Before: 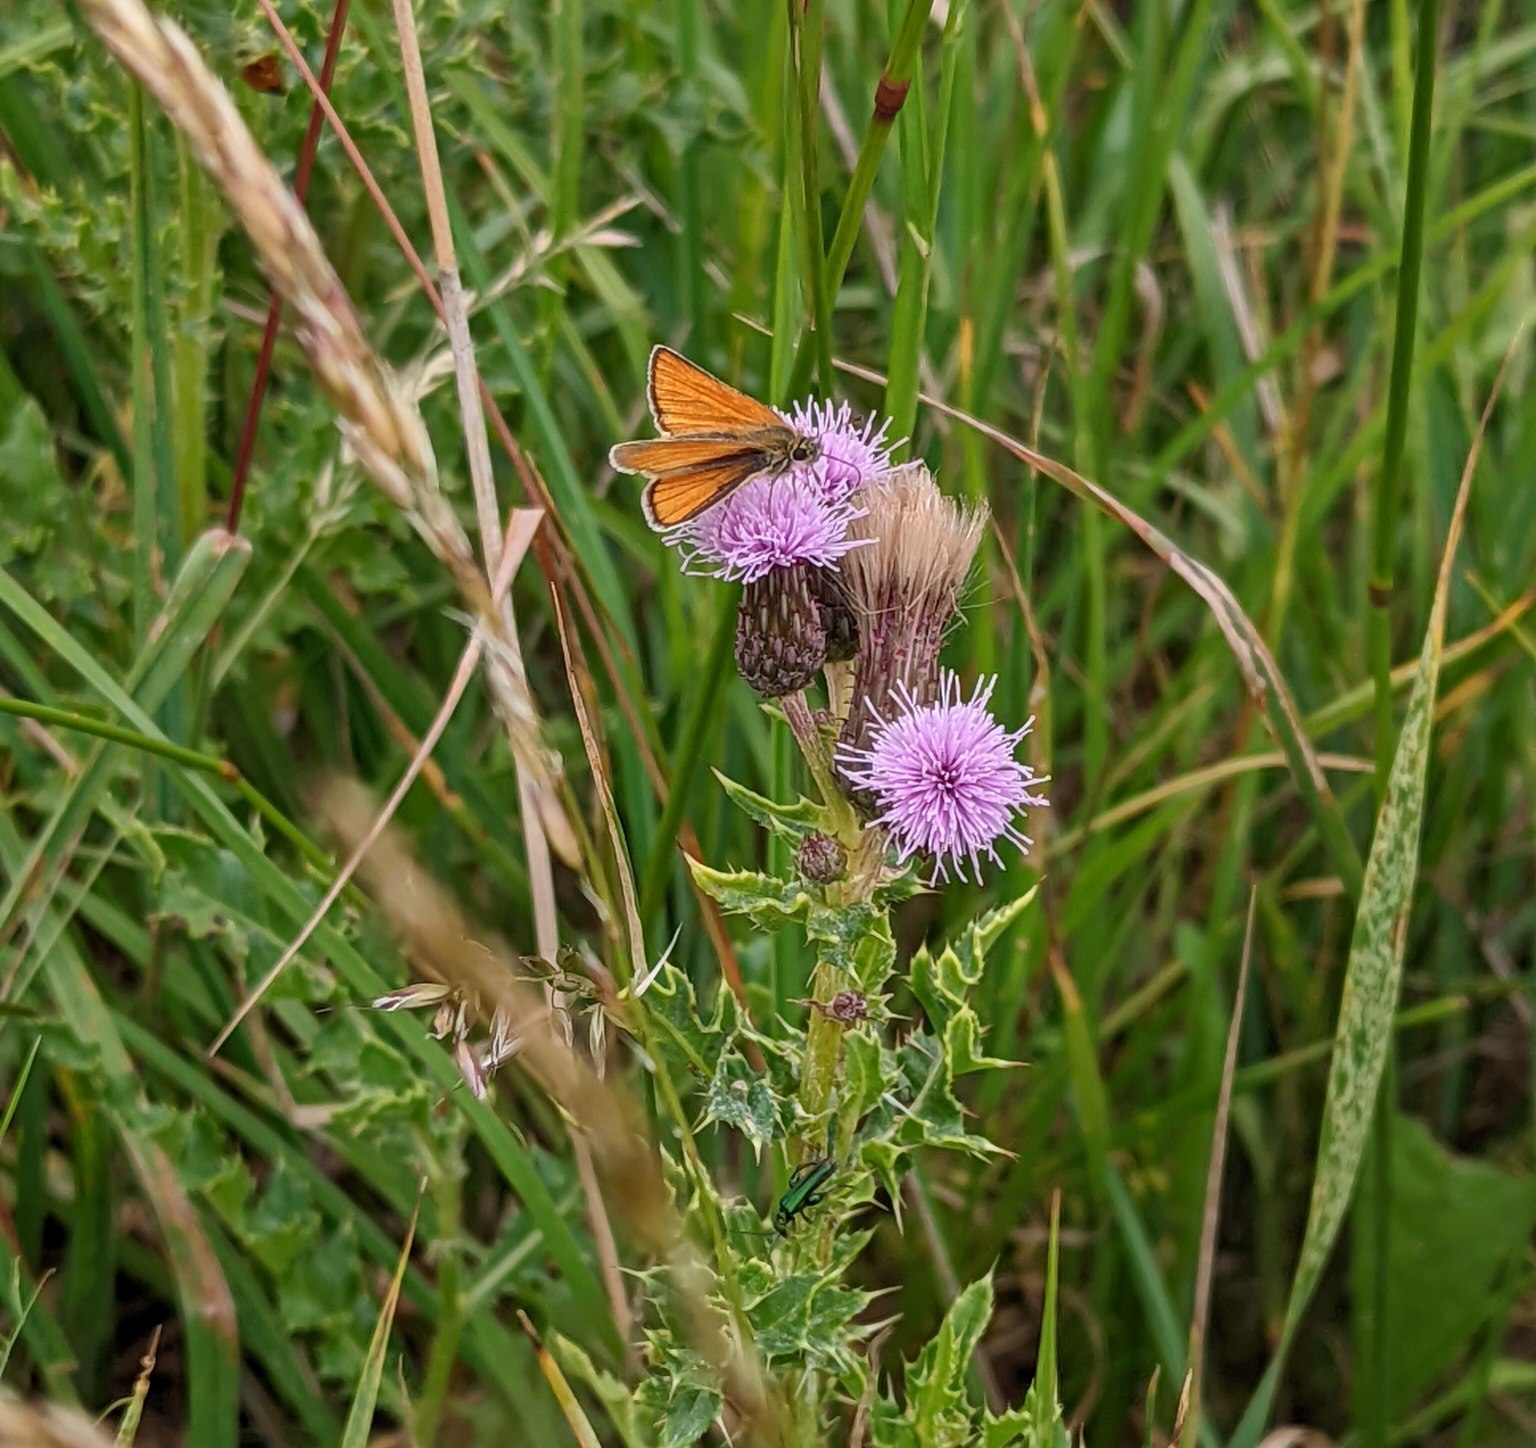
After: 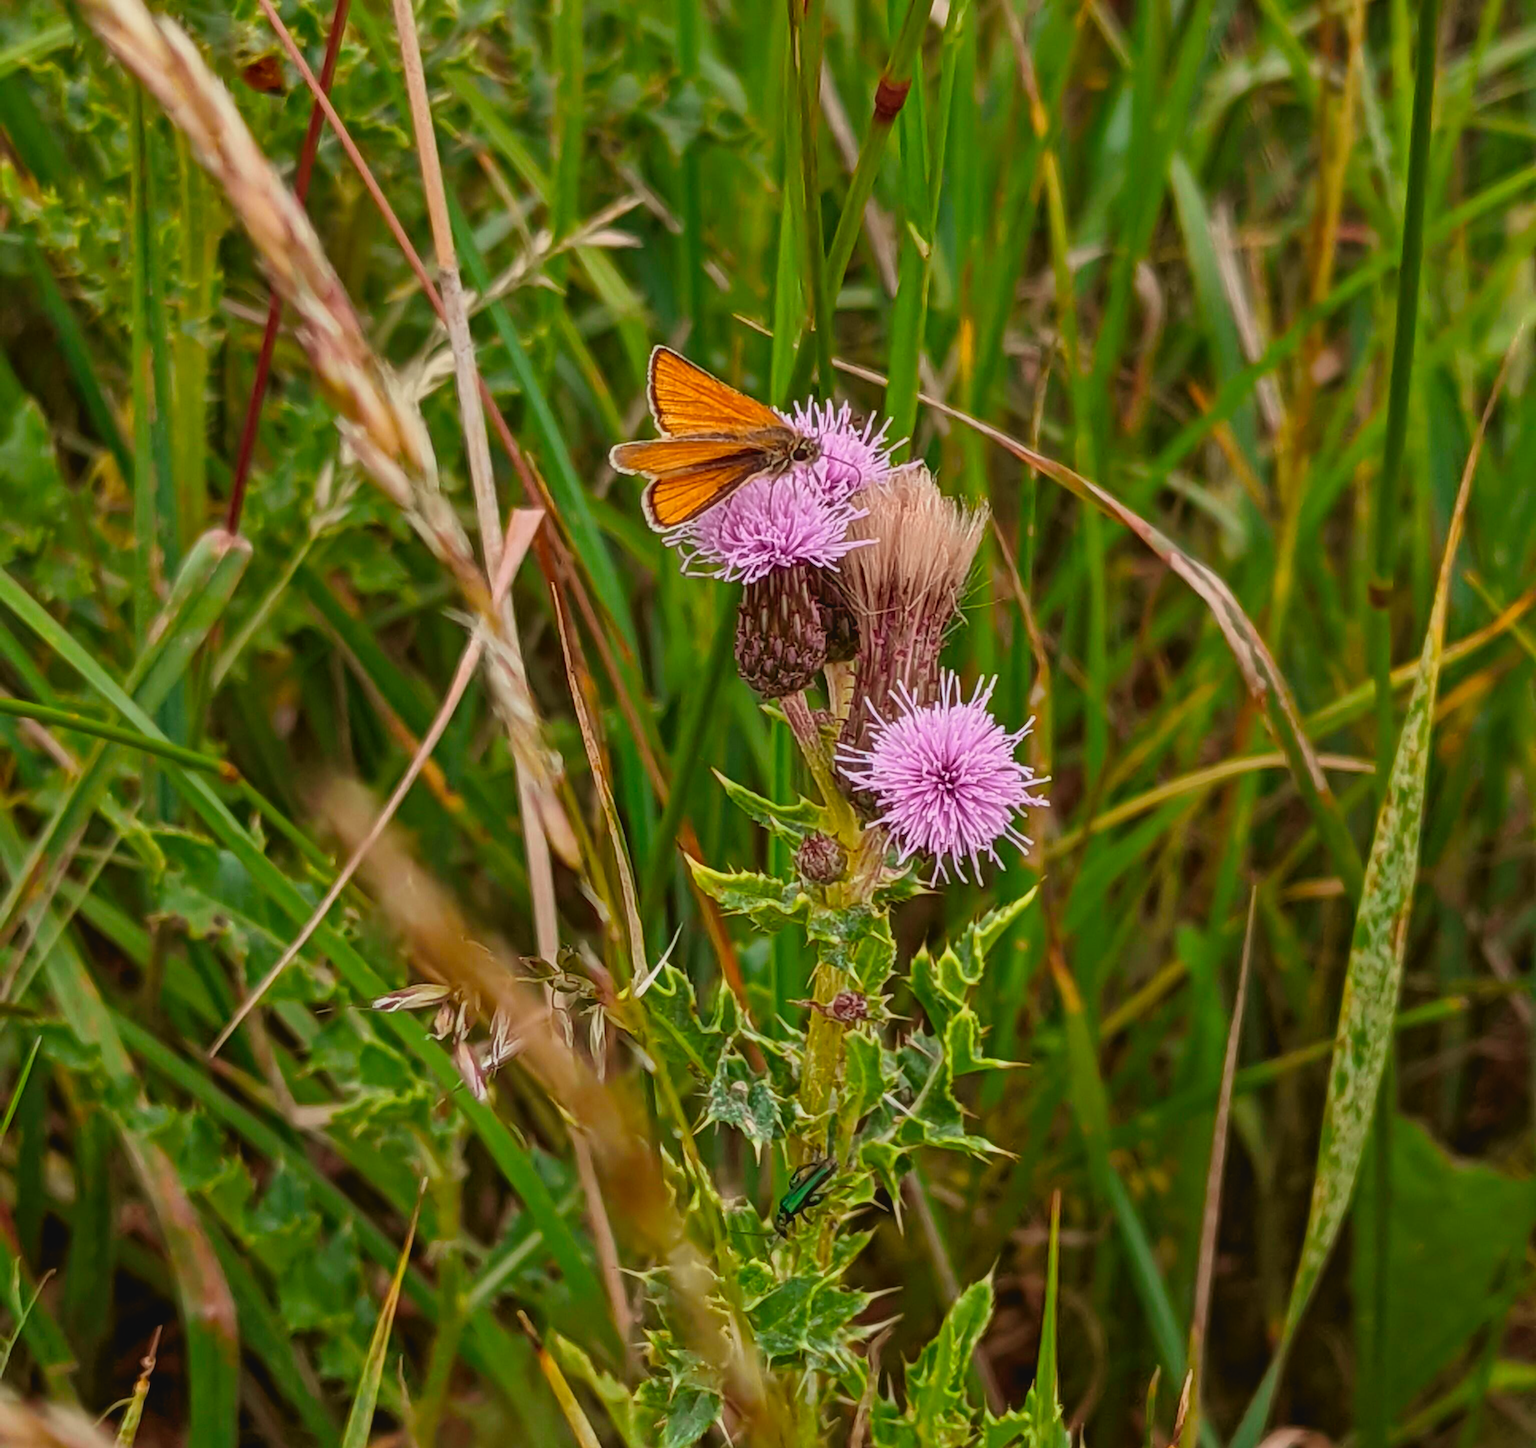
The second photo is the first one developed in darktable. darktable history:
rgb levels: mode RGB, independent channels, levels [[0, 0.5, 1], [0, 0.521, 1], [0, 0.536, 1]]
tone curve: curves: ch0 [(0, 0.036) (0.053, 0.068) (0.211, 0.217) (0.519, 0.513) (0.847, 0.82) (0.991, 0.914)]; ch1 [(0, 0) (0.276, 0.206) (0.412, 0.353) (0.482, 0.475) (0.495, 0.5) (0.509, 0.502) (0.563, 0.57) (0.667, 0.672) (0.788, 0.809) (1, 1)]; ch2 [(0, 0) (0.438, 0.456) (0.473, 0.47) (0.503, 0.503) (0.523, 0.528) (0.562, 0.571) (0.612, 0.61) (0.679, 0.72) (1, 1)], color space Lab, independent channels, preserve colors none
